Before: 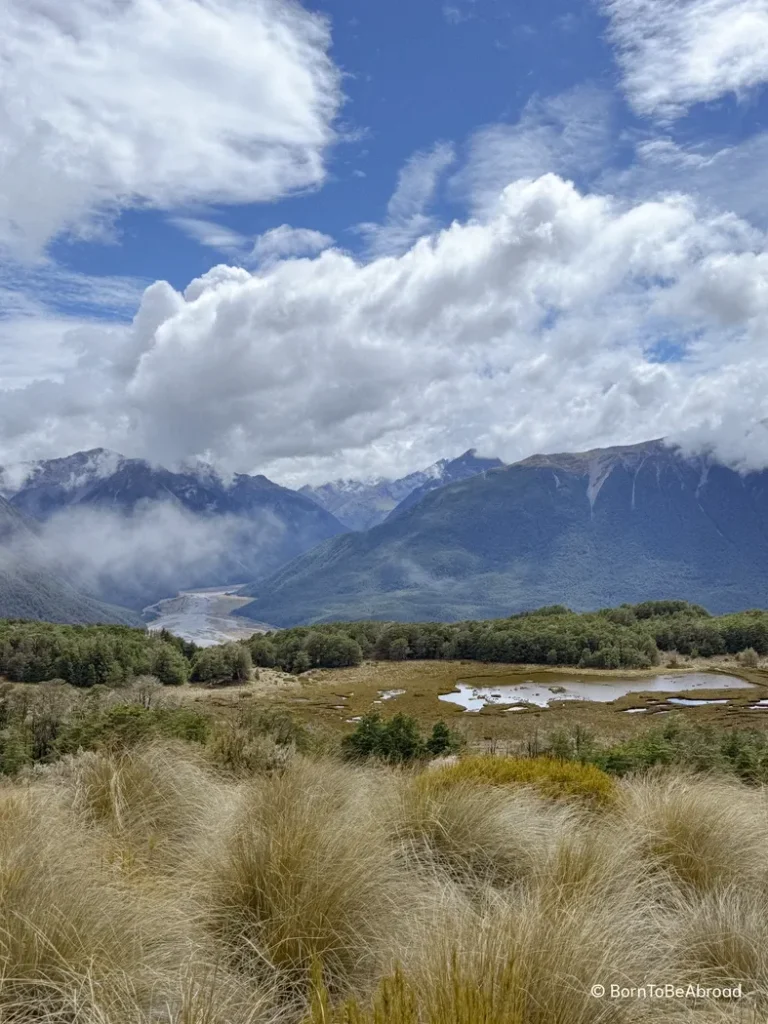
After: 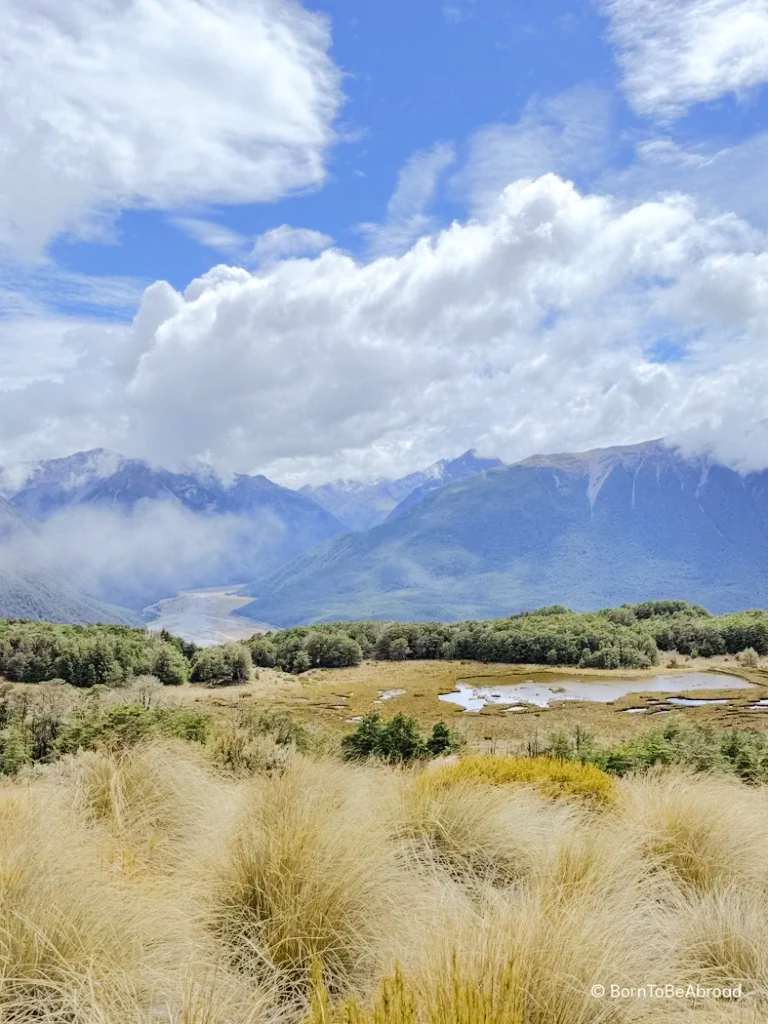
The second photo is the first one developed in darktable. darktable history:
tone equalizer: -7 EV 0.156 EV, -6 EV 0.593 EV, -5 EV 1.12 EV, -4 EV 1.36 EV, -3 EV 1.16 EV, -2 EV 0.6 EV, -1 EV 0.165 EV, edges refinement/feathering 500, mask exposure compensation -1.25 EV, preserve details no
